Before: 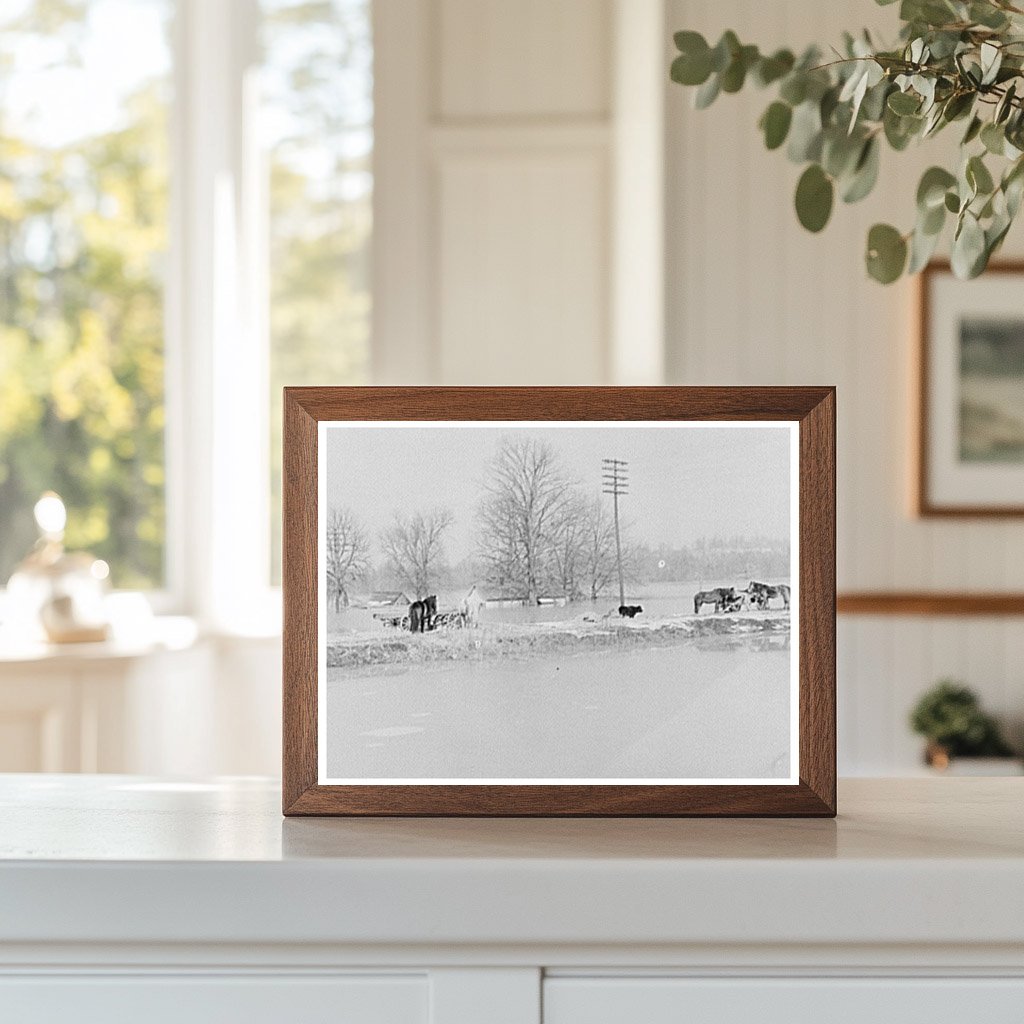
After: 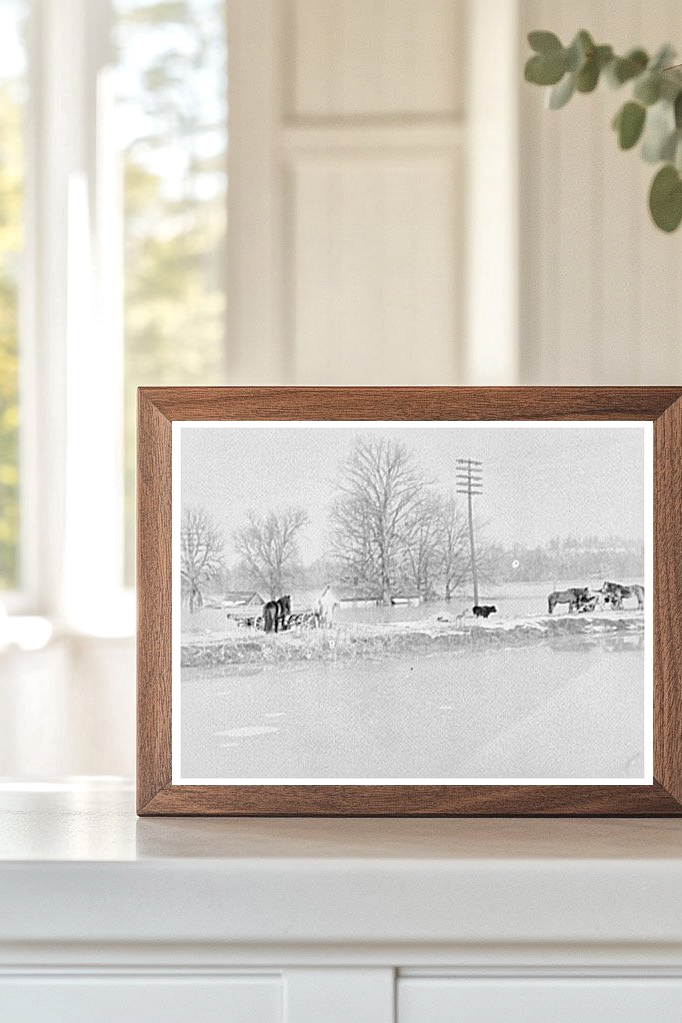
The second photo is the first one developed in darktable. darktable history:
global tonemap: drago (1, 100), detail 1
crop and rotate: left 14.292%, right 19.041%
